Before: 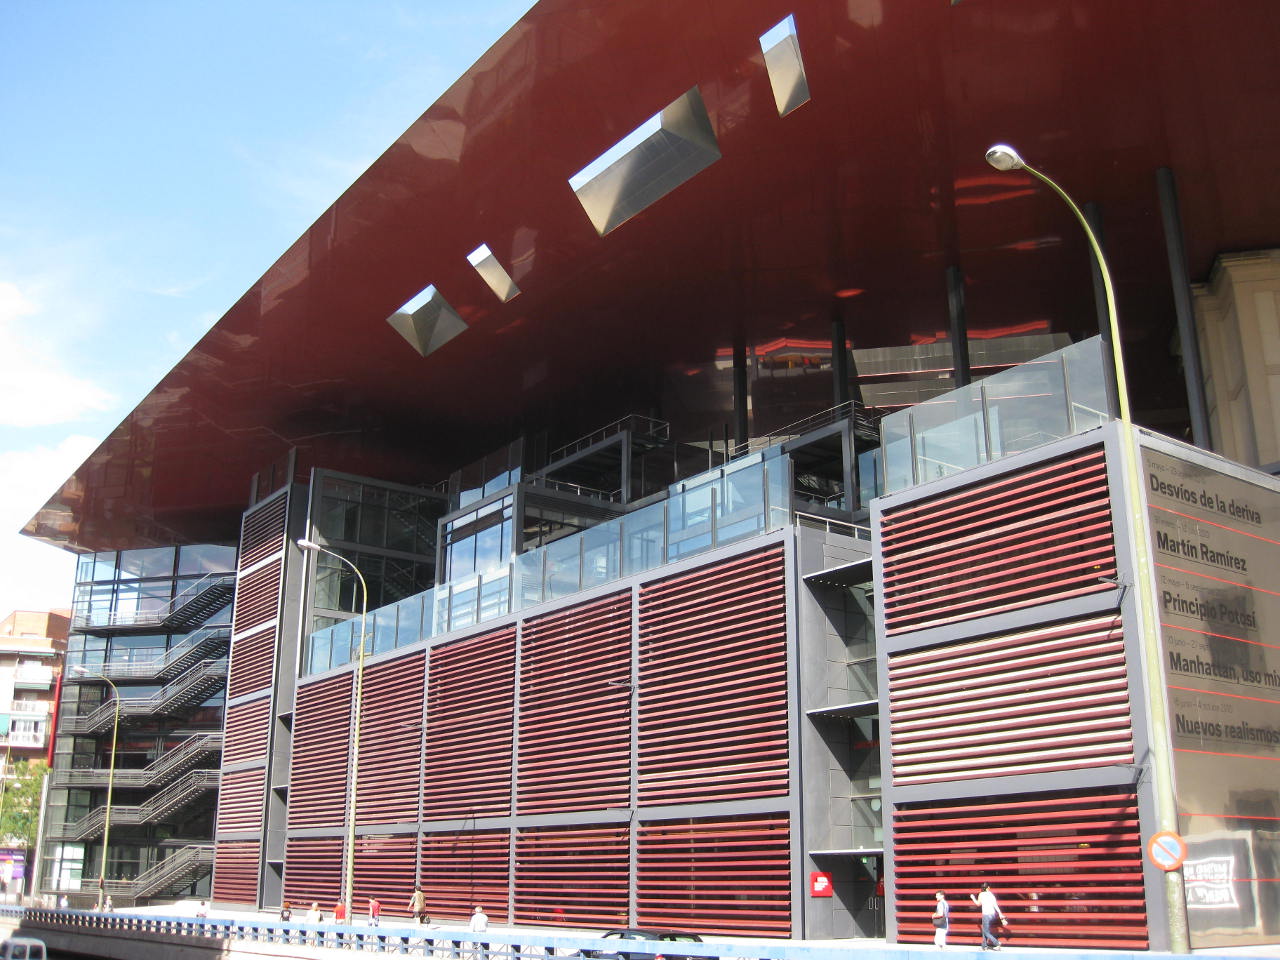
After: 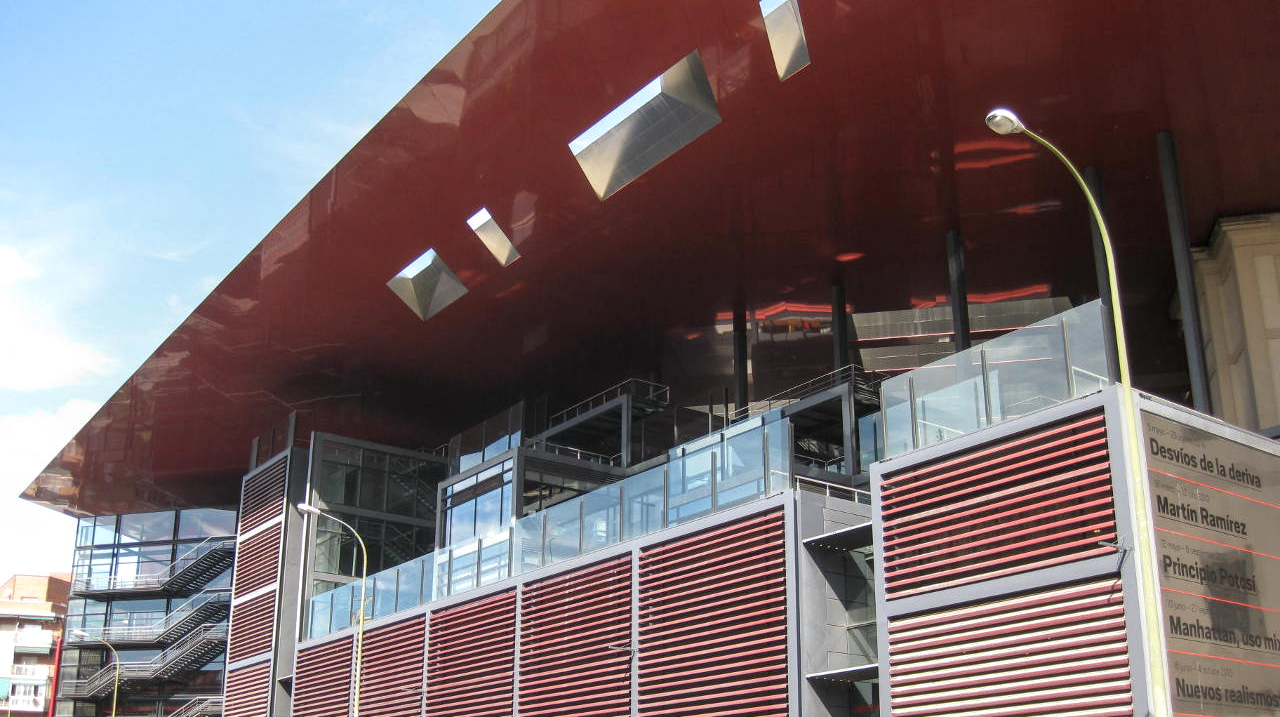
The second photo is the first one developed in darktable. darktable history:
shadows and highlights: shadows 13.17, white point adjustment 1.26, highlights -0.263, soften with gaussian
crop: top 3.754%, bottom 21.5%
local contrast: on, module defaults
